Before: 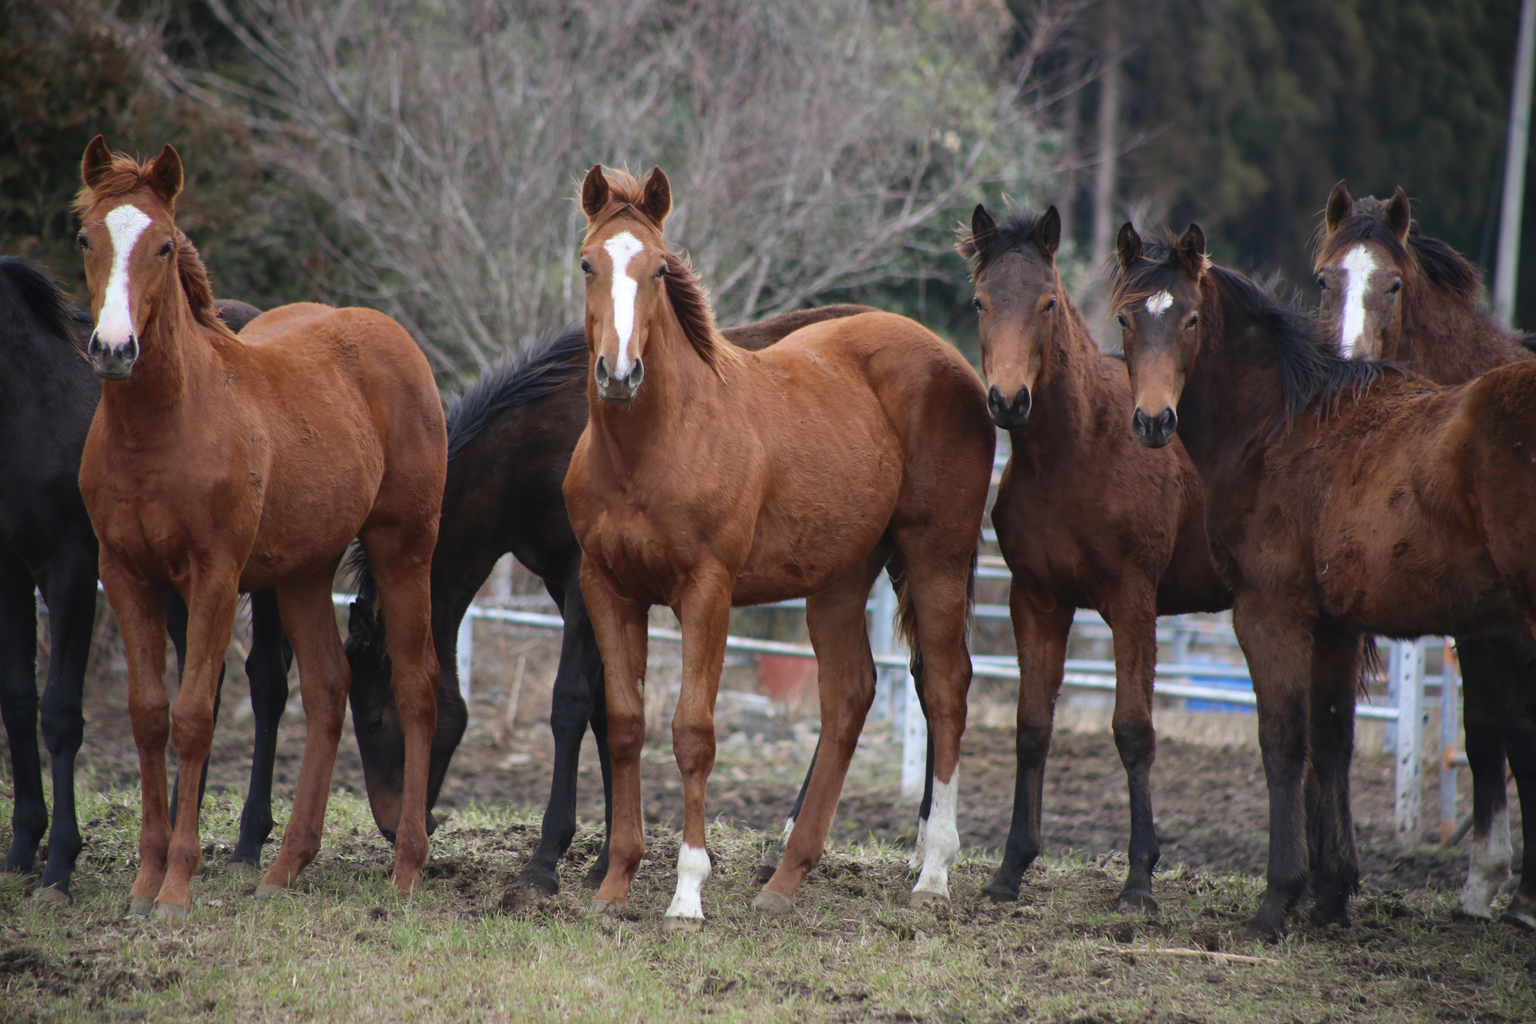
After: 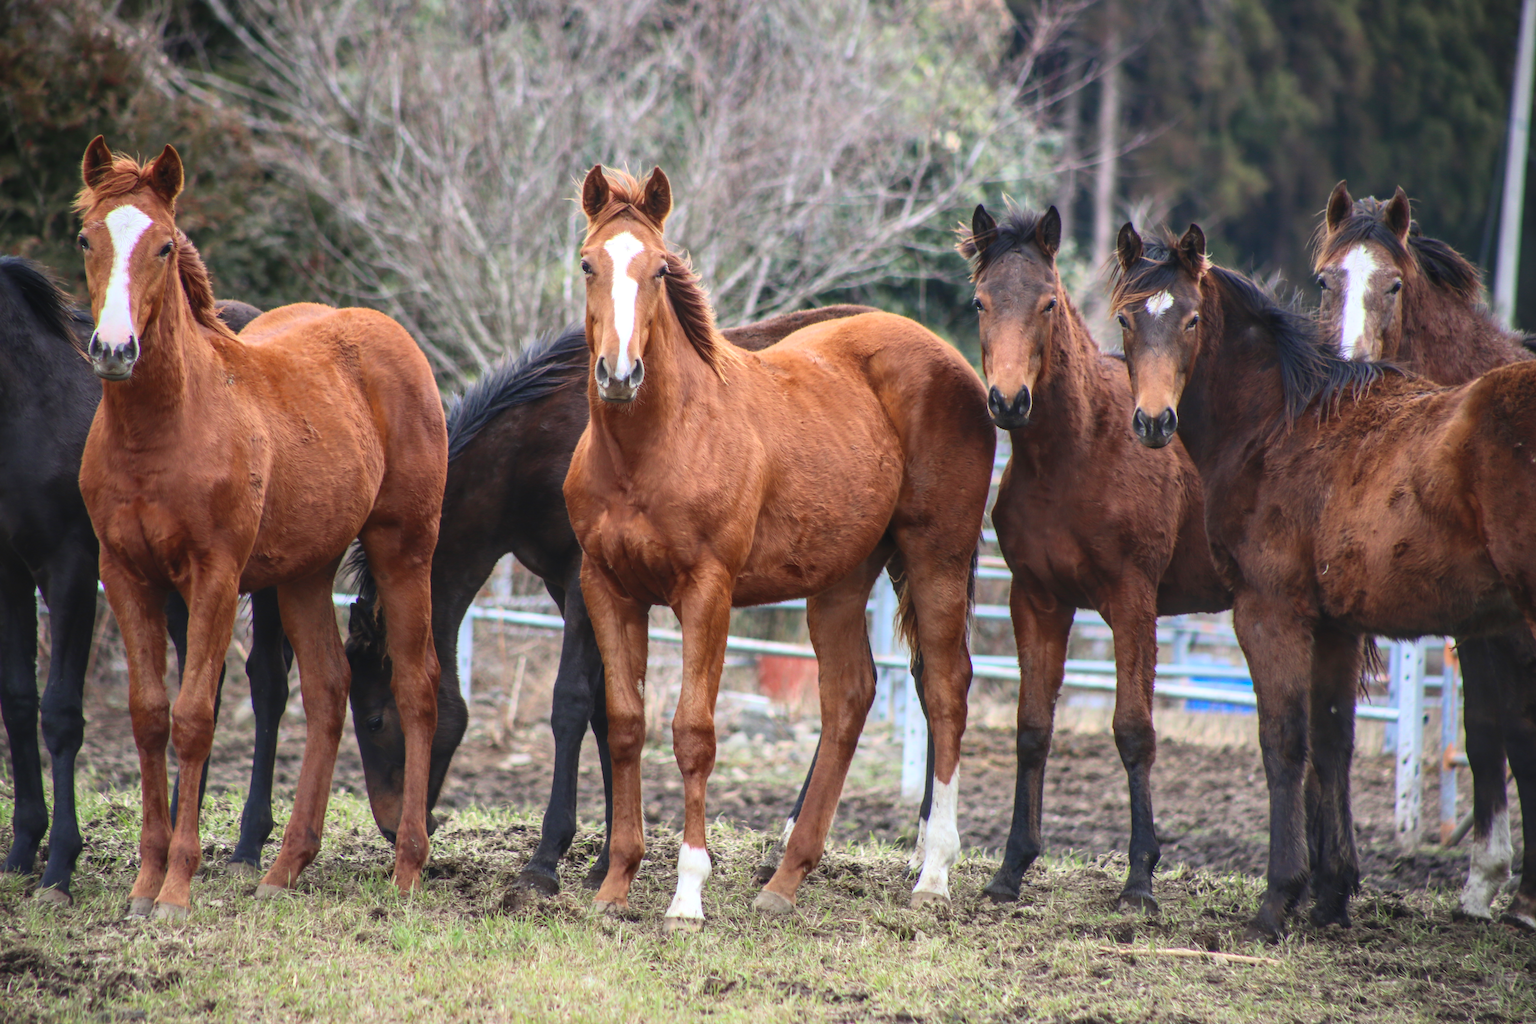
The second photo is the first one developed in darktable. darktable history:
local contrast: highlights 4%, shadows 7%, detail 134%
contrast brightness saturation: contrast 0.237, brightness 0.264, saturation 0.382
